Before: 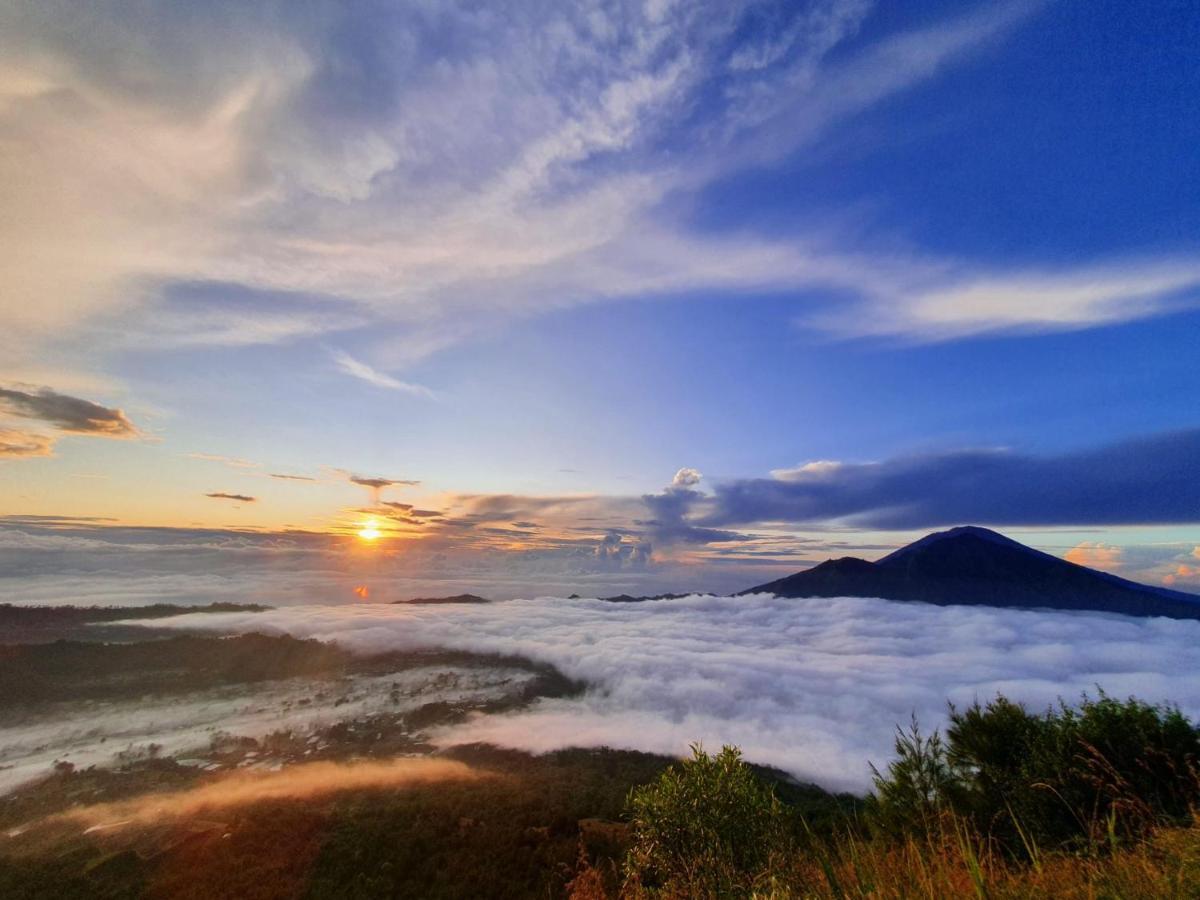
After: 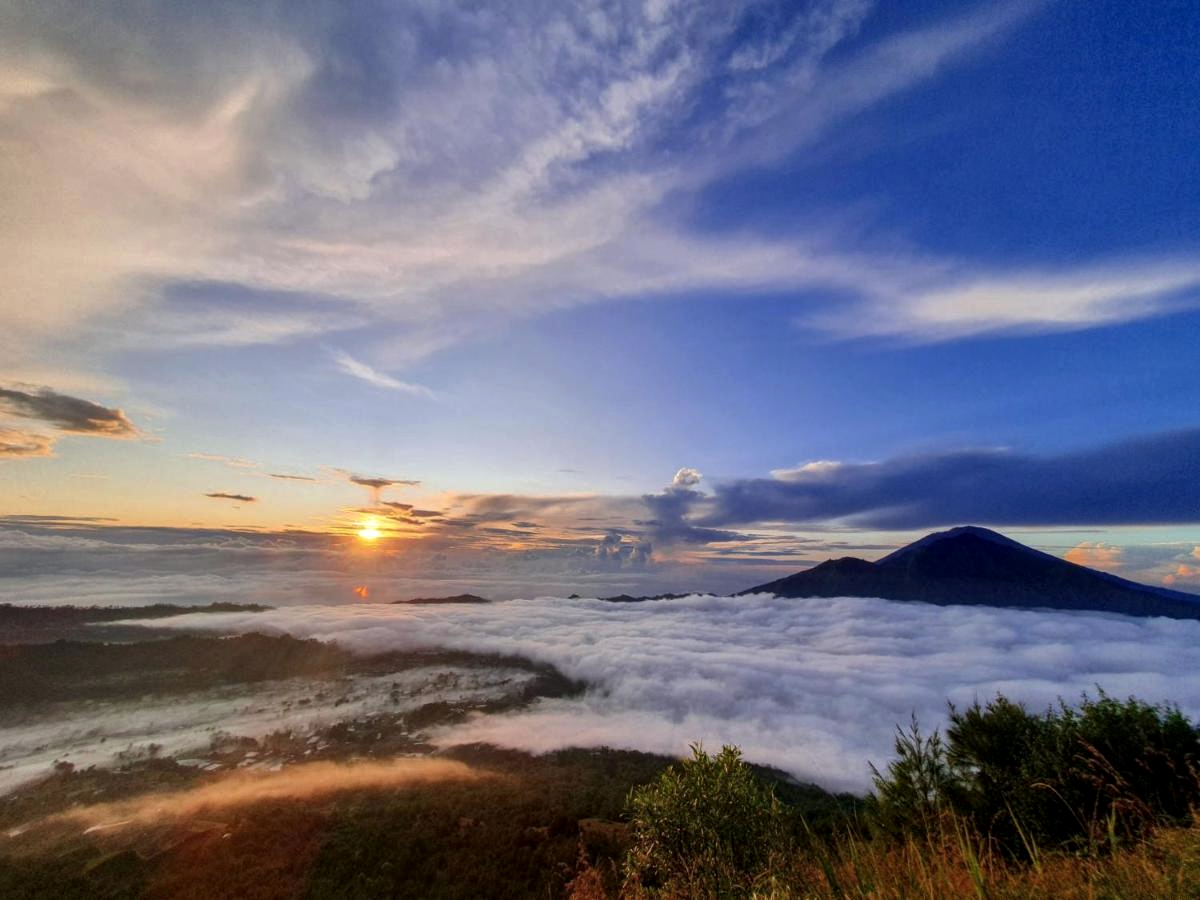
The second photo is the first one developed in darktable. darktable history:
base curve: curves: ch0 [(0, 0) (0.74, 0.67) (1, 1)], preserve colors none
local contrast: on, module defaults
shadows and highlights: shadows 1.1, highlights 38.9, highlights color adjustment 39.56%
